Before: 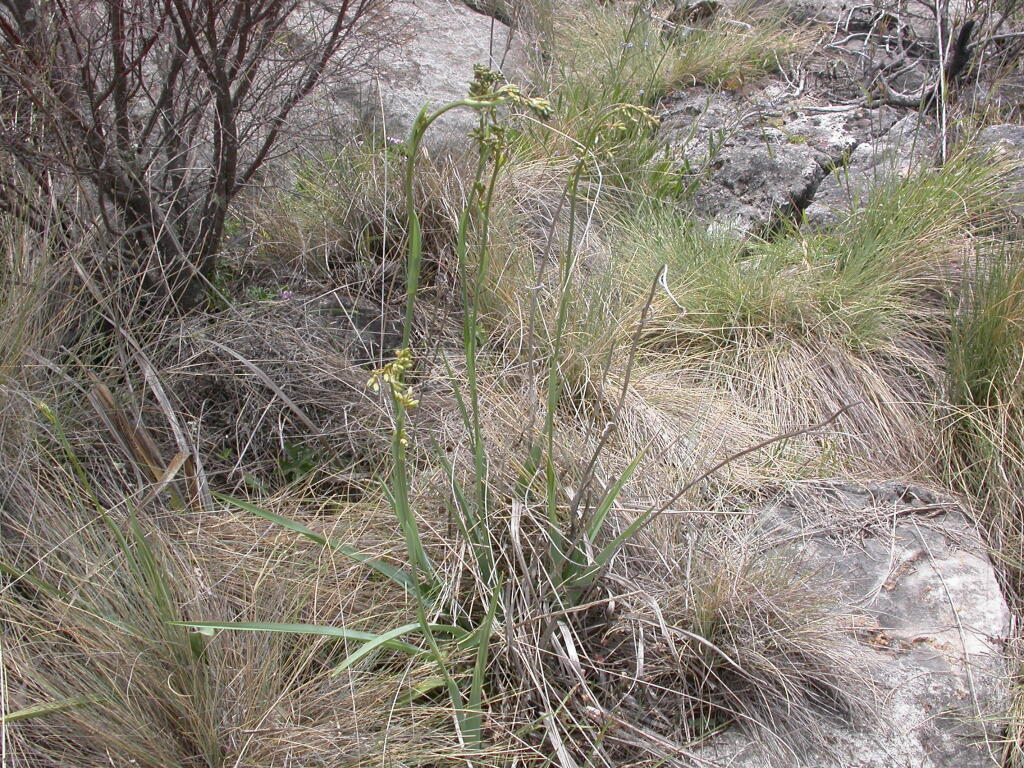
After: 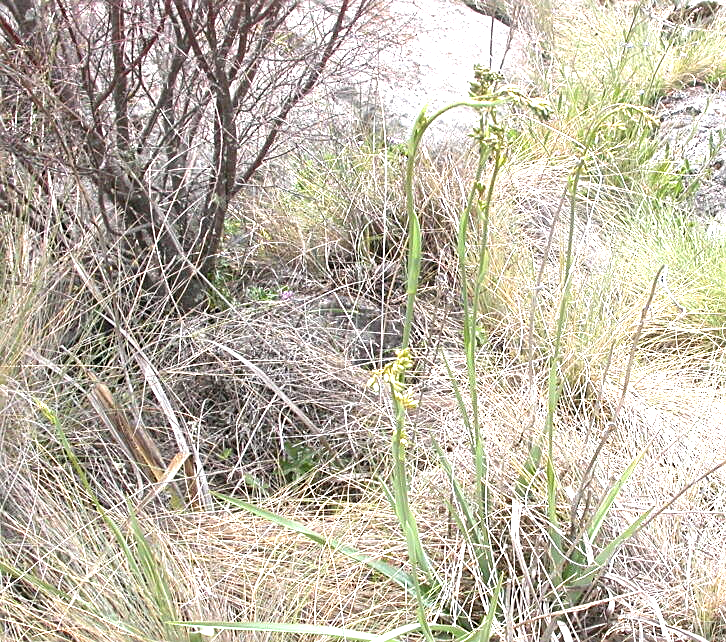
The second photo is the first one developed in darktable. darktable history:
exposure: black level correction 0, exposure 1.387 EV, compensate highlight preservation false
crop: right 29.008%, bottom 16.389%
levels: levels [0, 0.48, 0.961]
sharpen: on, module defaults
